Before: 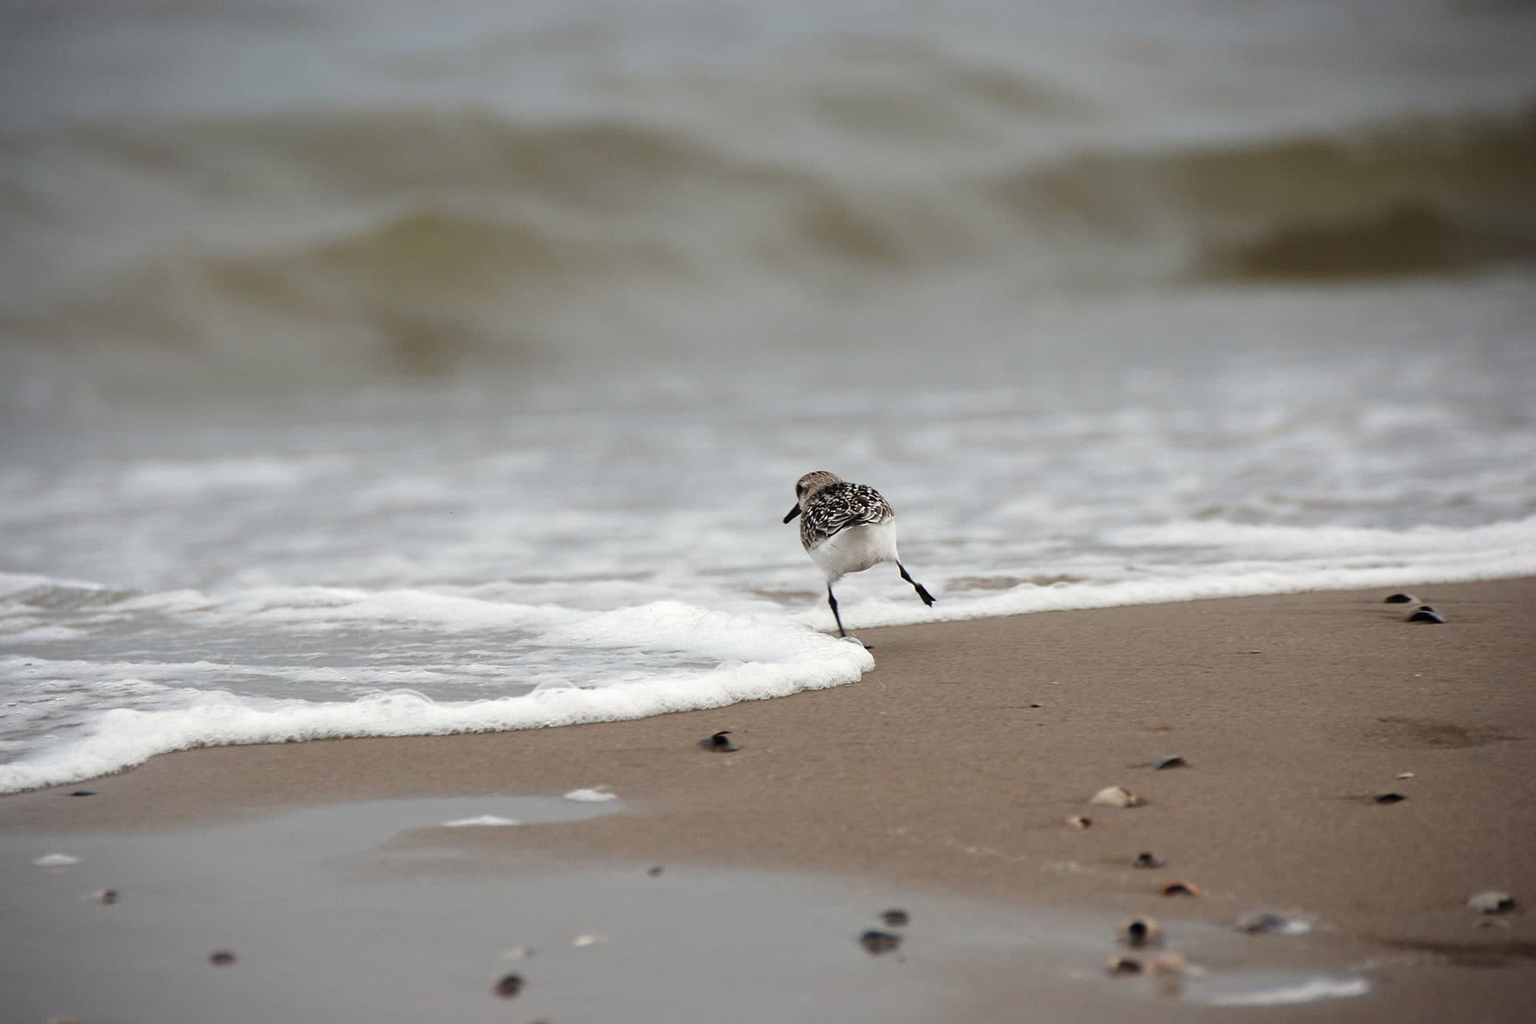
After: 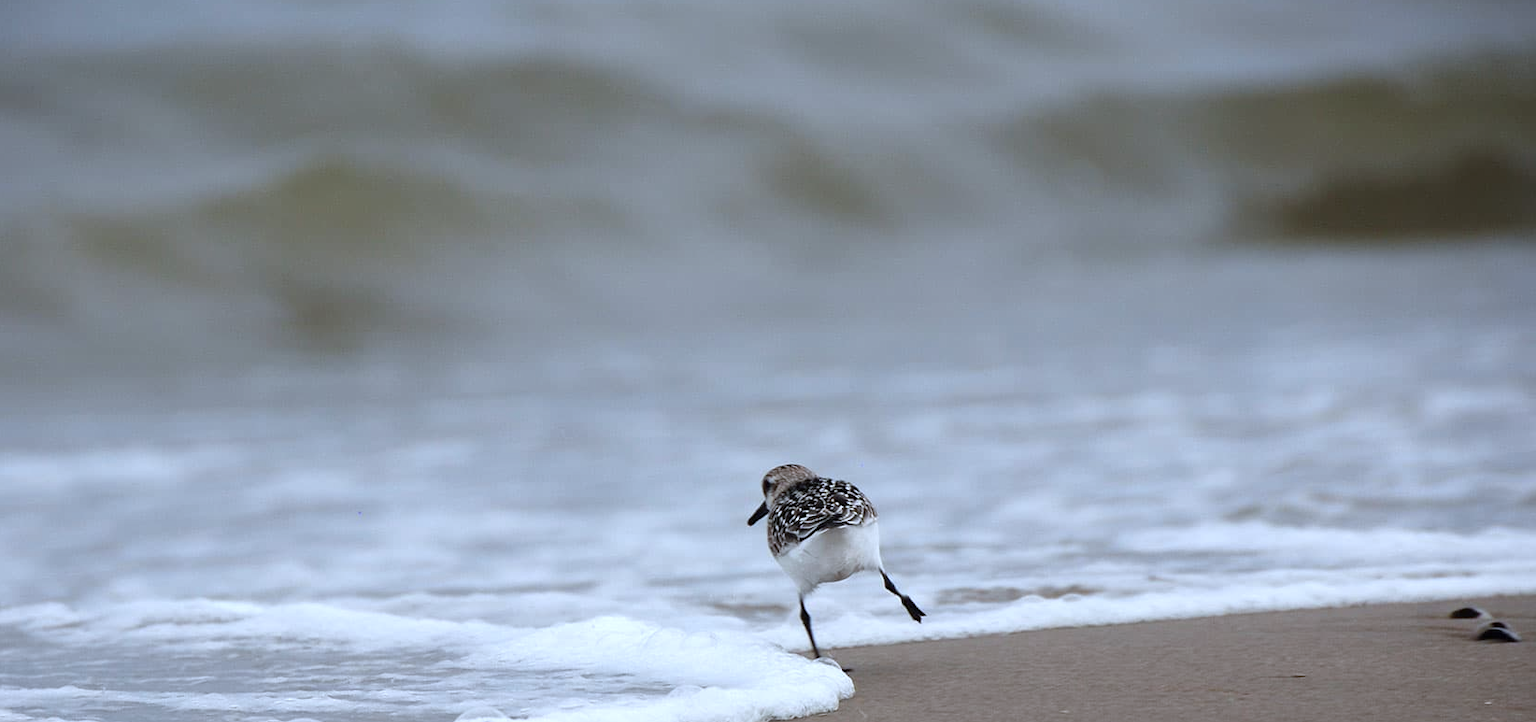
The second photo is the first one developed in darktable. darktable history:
white balance: red 0.926, green 1.003, blue 1.133
crop and rotate: left 9.345%, top 7.22%, right 4.982%, bottom 32.331%
